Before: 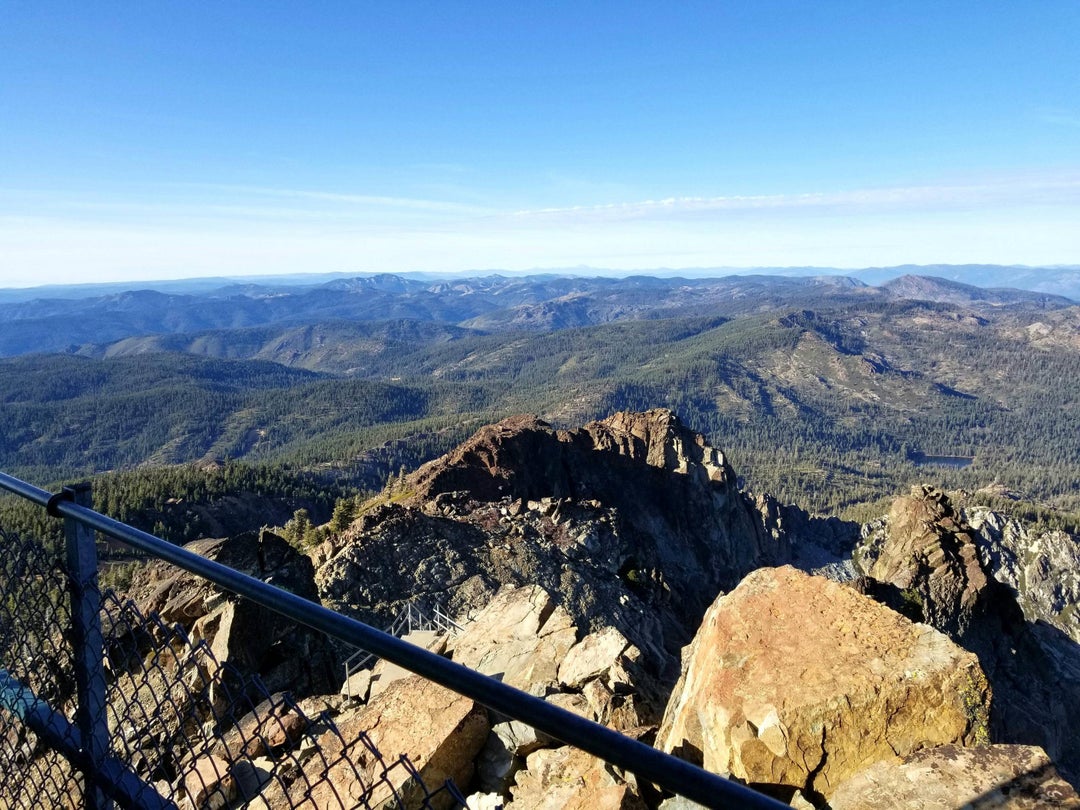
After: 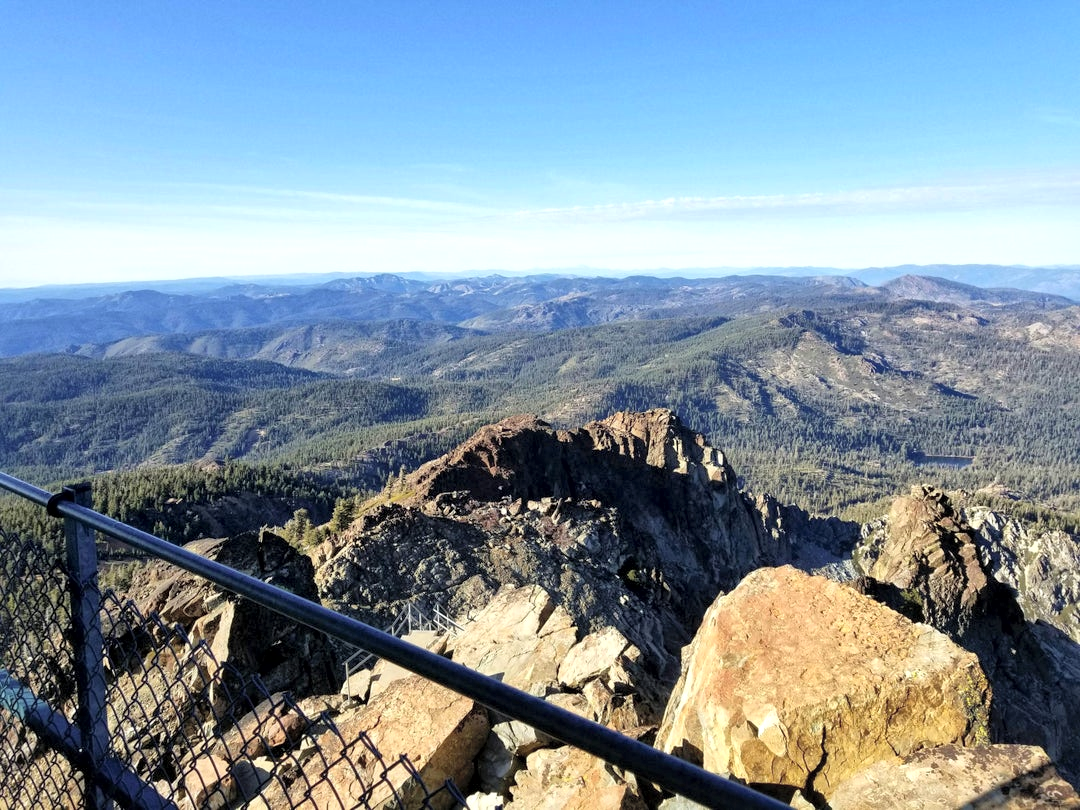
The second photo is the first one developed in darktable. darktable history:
local contrast: mode bilateral grid, contrast 19, coarseness 50, detail 159%, midtone range 0.2
contrast brightness saturation: brightness 0.15
